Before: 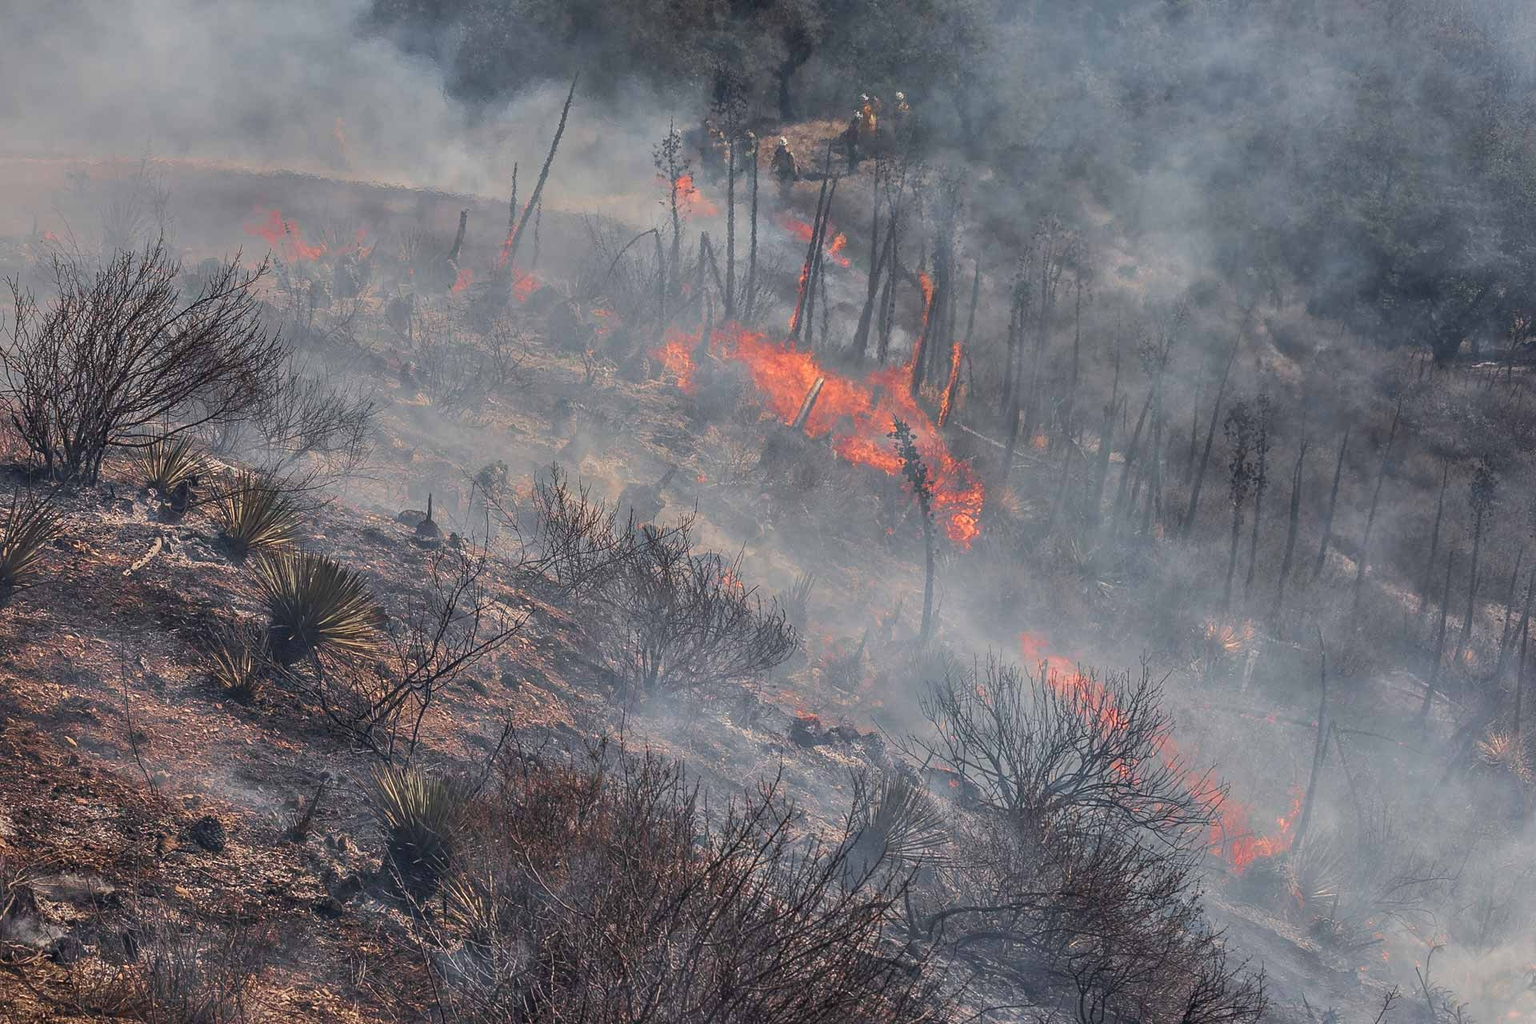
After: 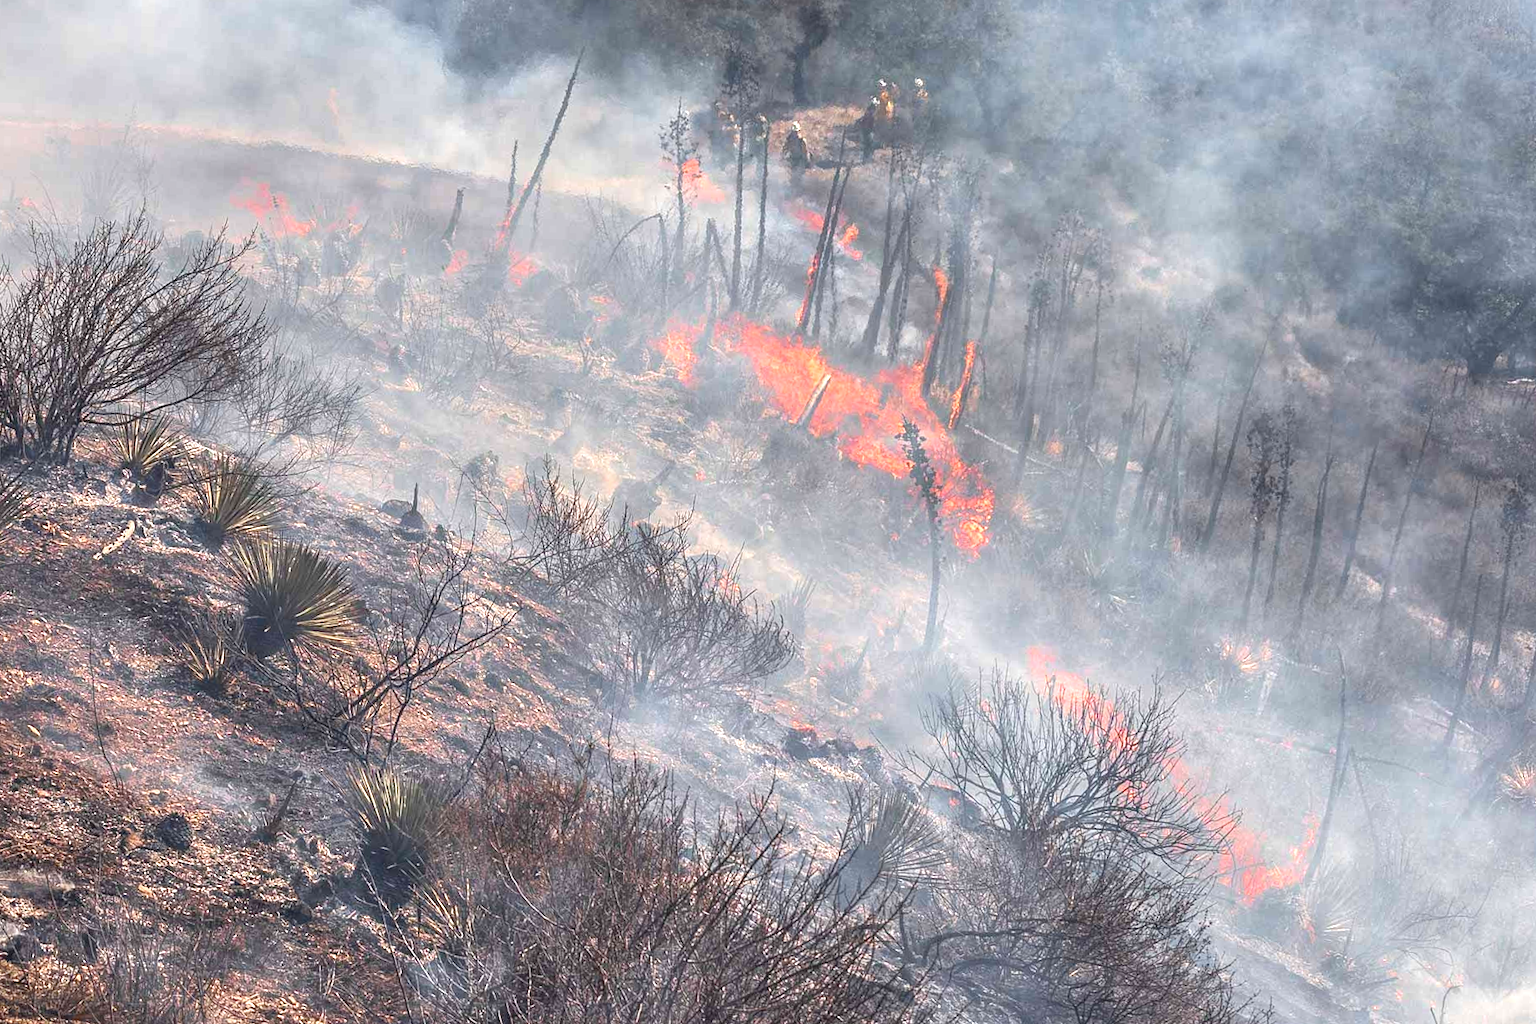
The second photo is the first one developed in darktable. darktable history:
crop and rotate: angle -1.69°
exposure: black level correction 0, exposure 1.1 EV, compensate exposure bias true, compensate highlight preservation false
